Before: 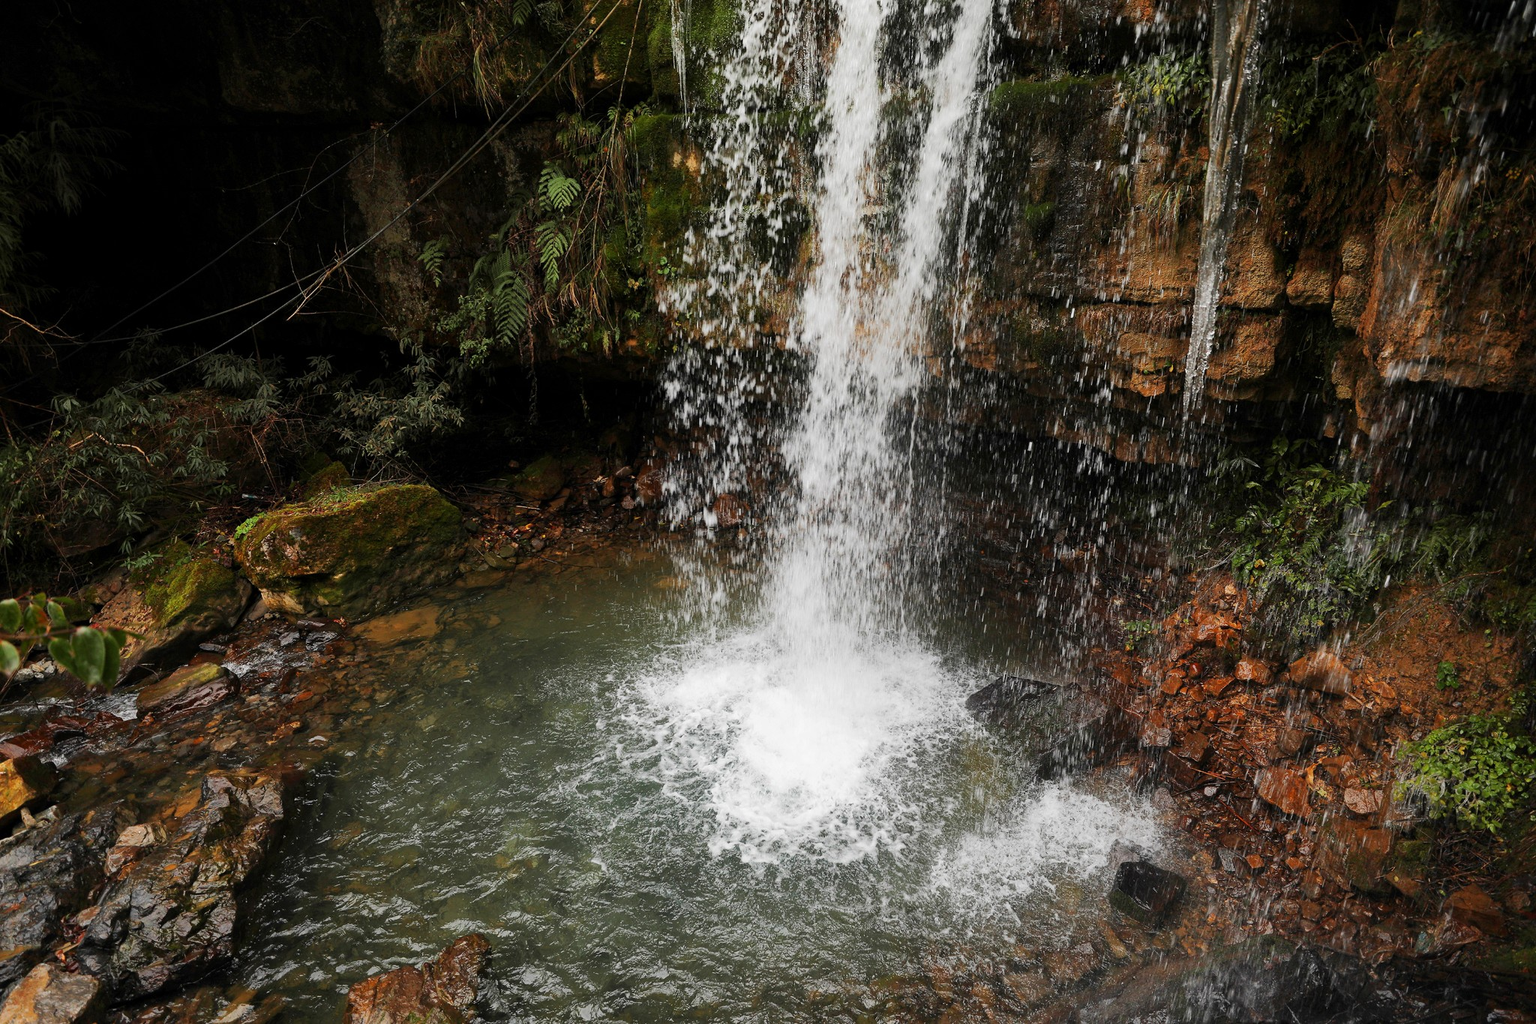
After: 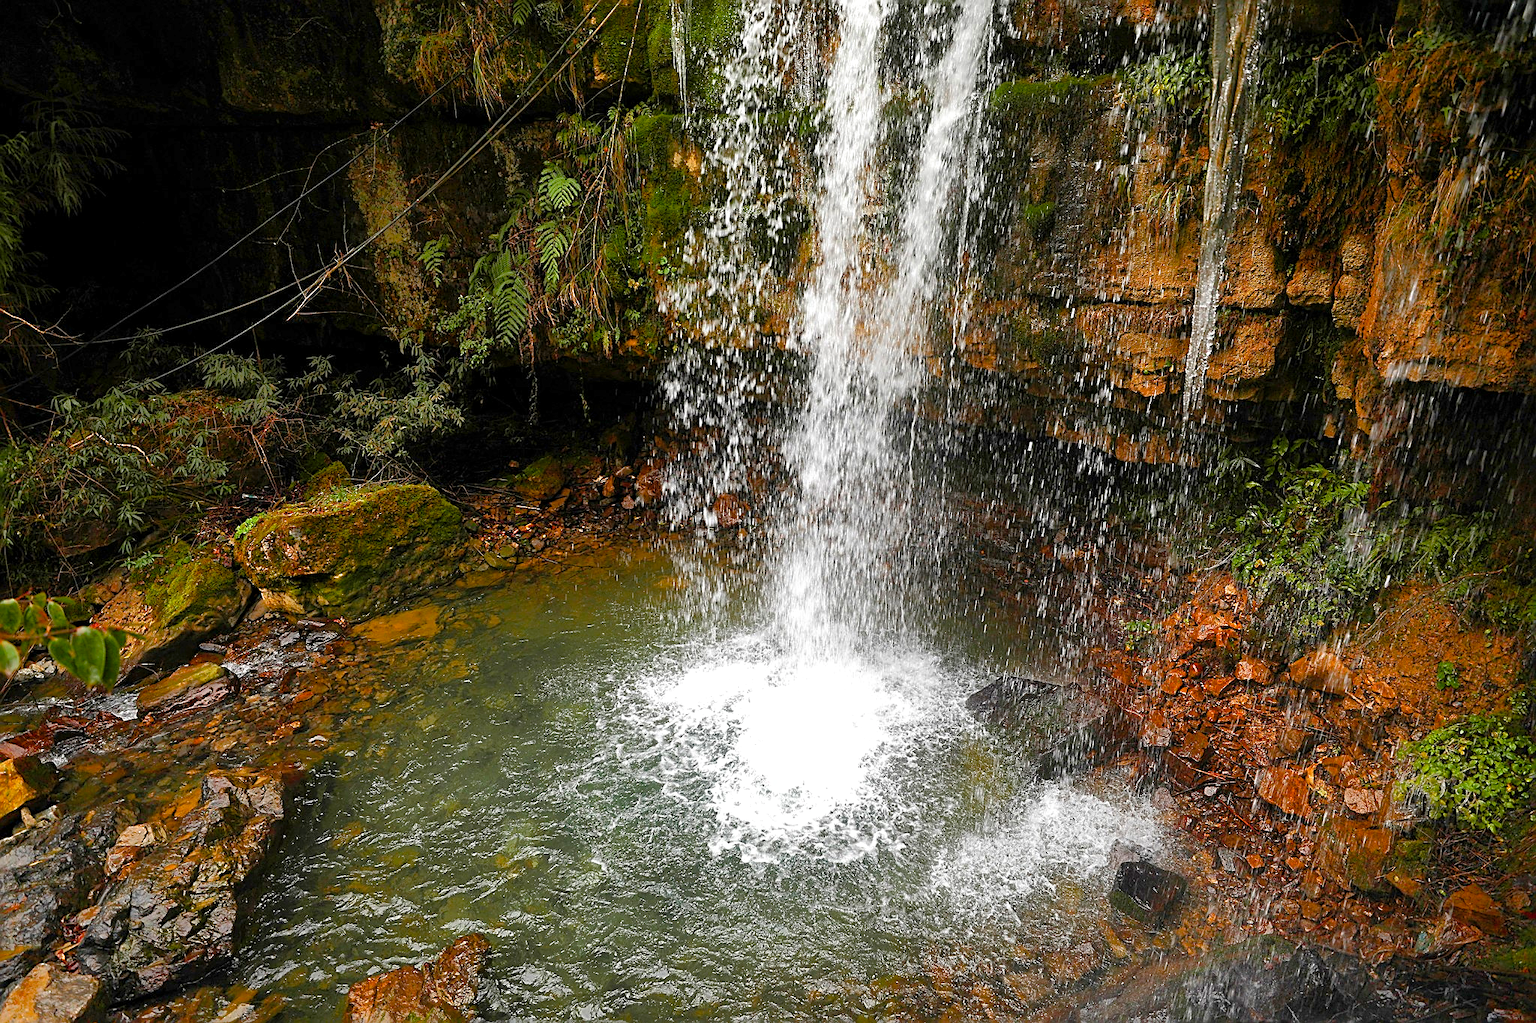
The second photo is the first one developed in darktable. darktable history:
exposure: exposure 0.487 EV, compensate highlight preservation false
sharpen: amount 0.735
shadows and highlights: highlights -60.11
color balance rgb: perceptual saturation grading › global saturation 27.889%, perceptual saturation grading › highlights -25.855%, perceptual saturation grading › mid-tones 25.376%, perceptual saturation grading › shadows 49.589%
